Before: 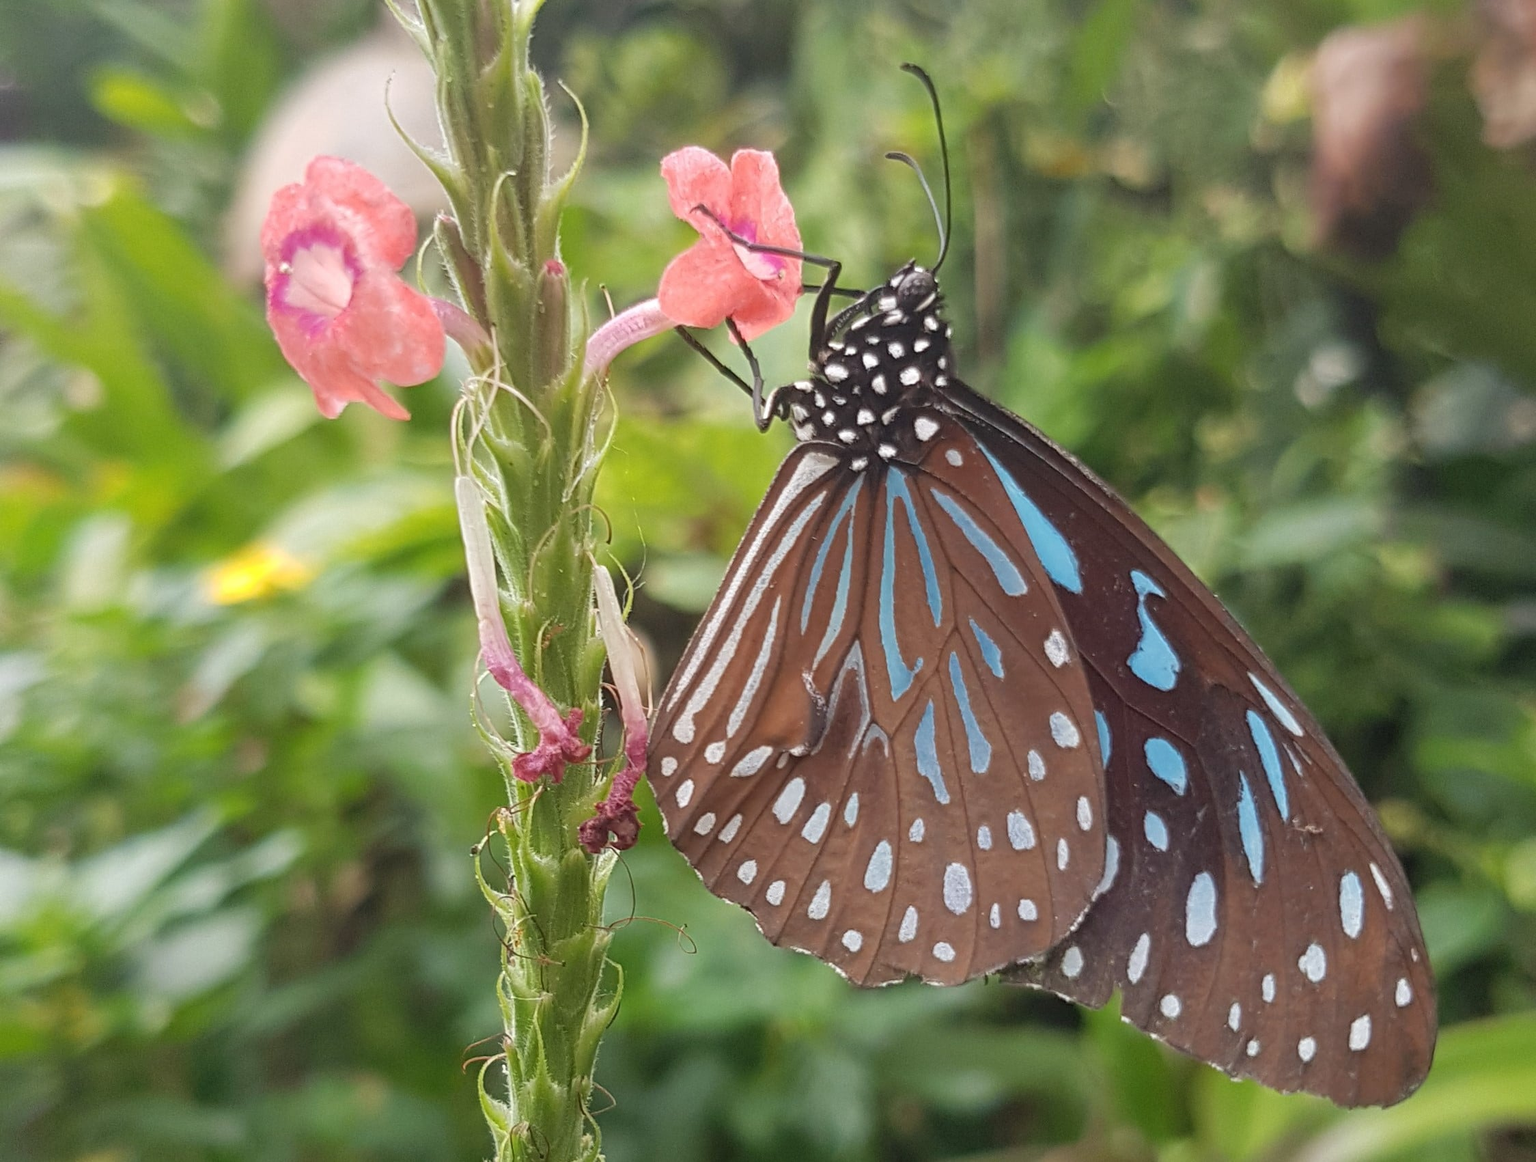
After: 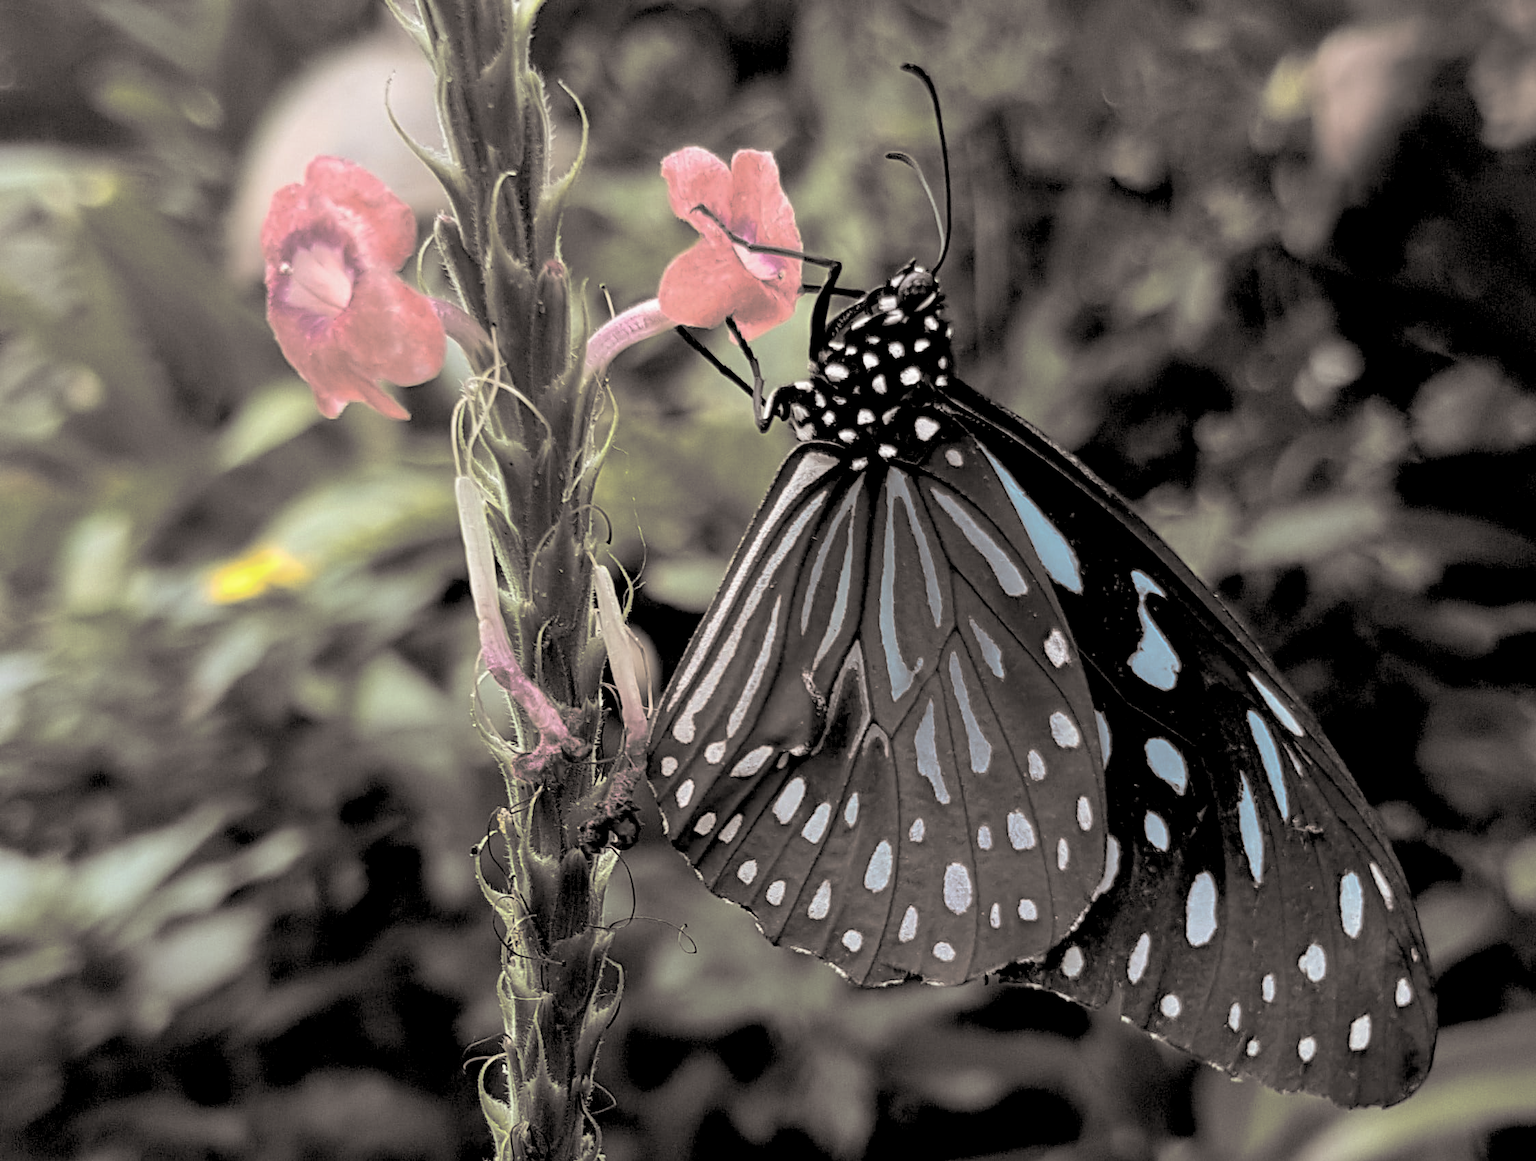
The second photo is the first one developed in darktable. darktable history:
split-toning: shadows › hue 26°, shadows › saturation 0.09, highlights › hue 40°, highlights › saturation 0.18, balance -63, compress 0%
exposure: black level correction 0.056, exposure -0.039 EV, compensate highlight preservation false
